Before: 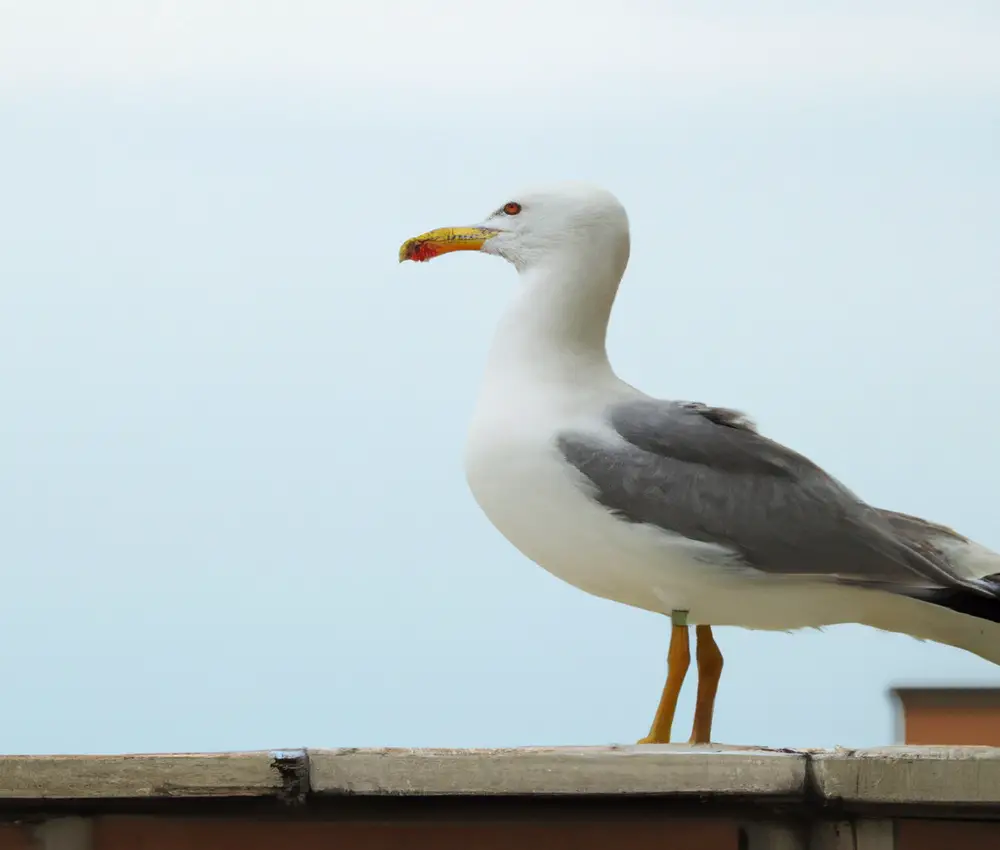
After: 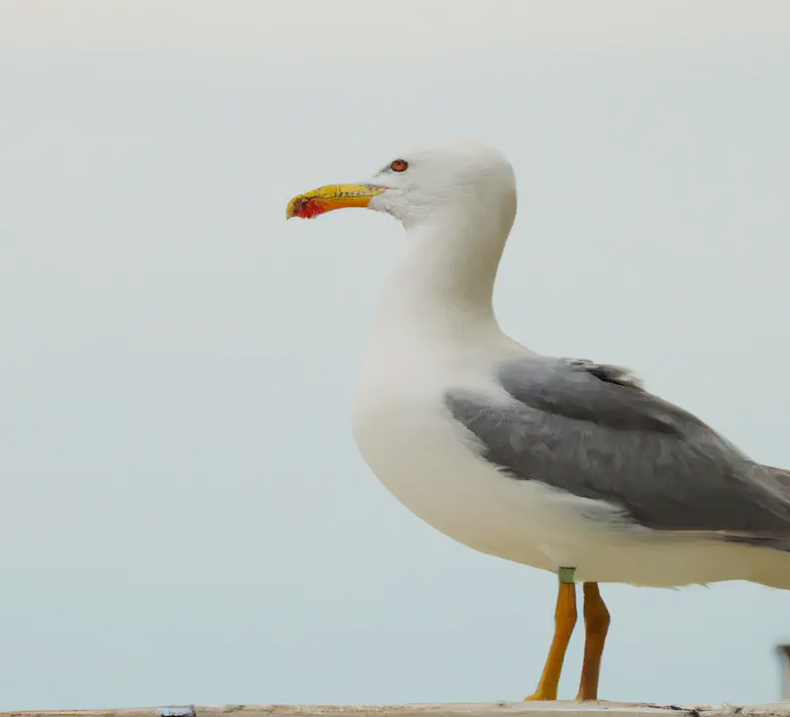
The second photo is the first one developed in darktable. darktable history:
color balance rgb: highlights gain › chroma 2.077%, highlights gain › hue 72.46°, perceptual saturation grading › global saturation 0.939%, perceptual brilliance grading › global brilliance 11.04%, global vibrance 9.228%
shadows and highlights: radius 127.89, shadows 21.23, highlights -22.87, shadows color adjustment 99.17%, highlights color adjustment 0.765%, low approximation 0.01
filmic rgb: black relative exposure -7.65 EV, white relative exposure 4.56 EV, hardness 3.61
crop: left 11.309%, top 5.174%, right 9.591%, bottom 10.456%
